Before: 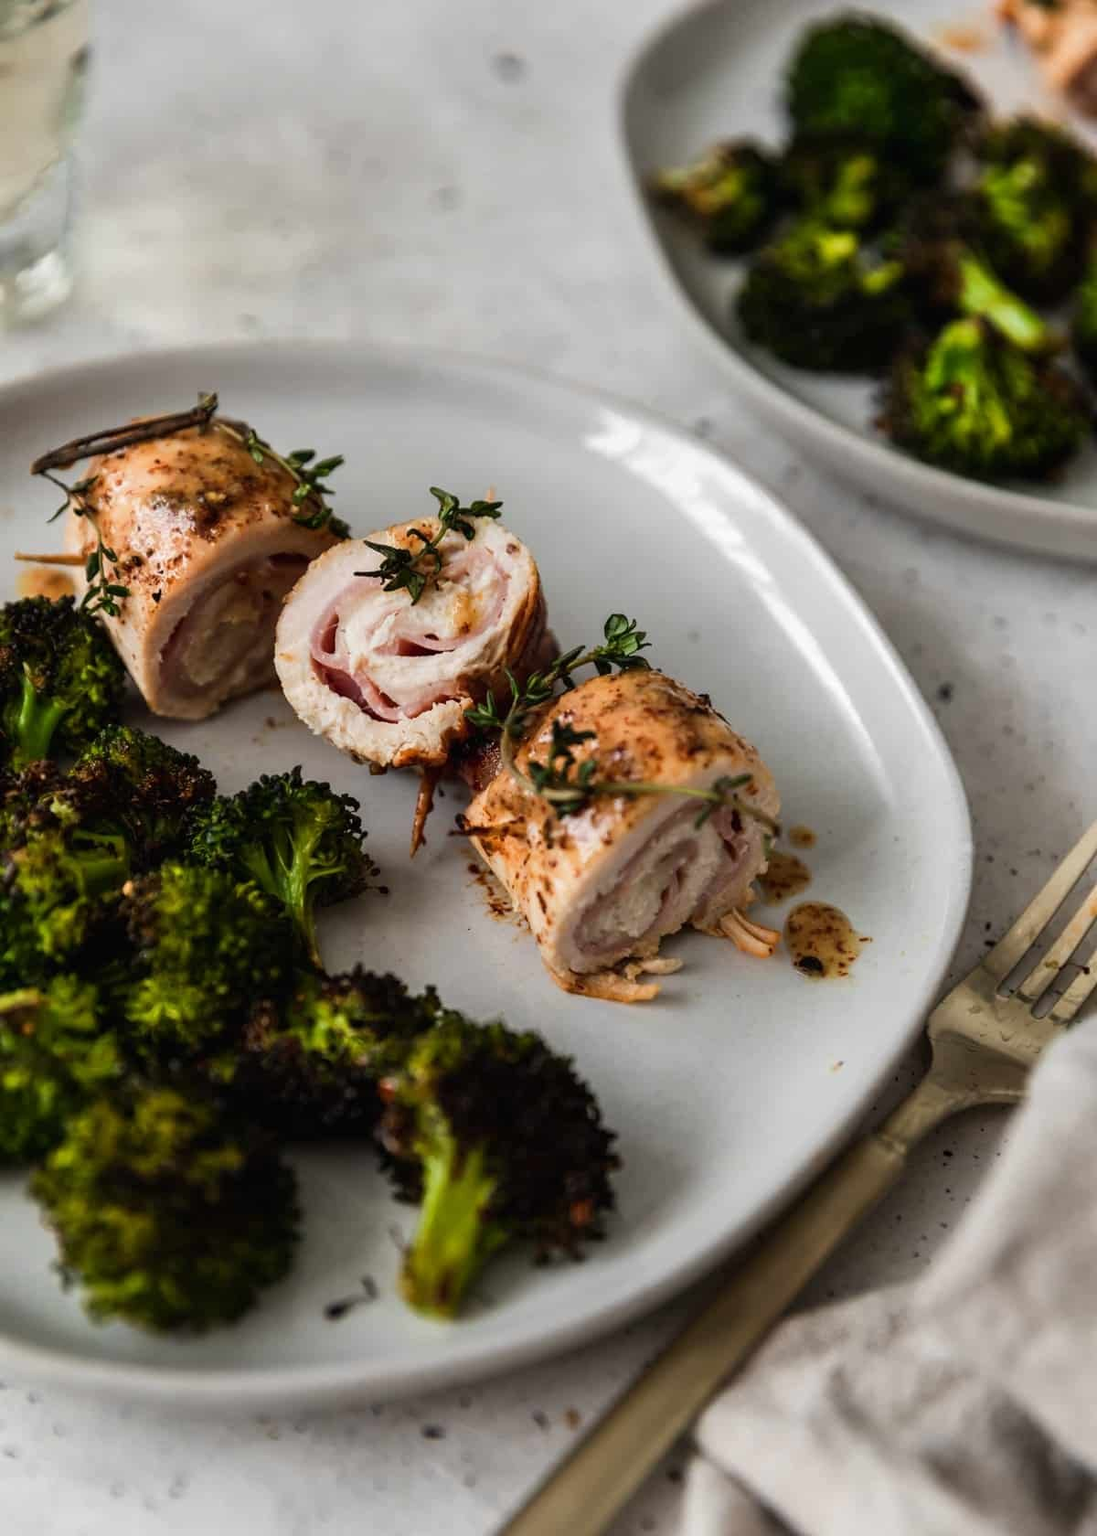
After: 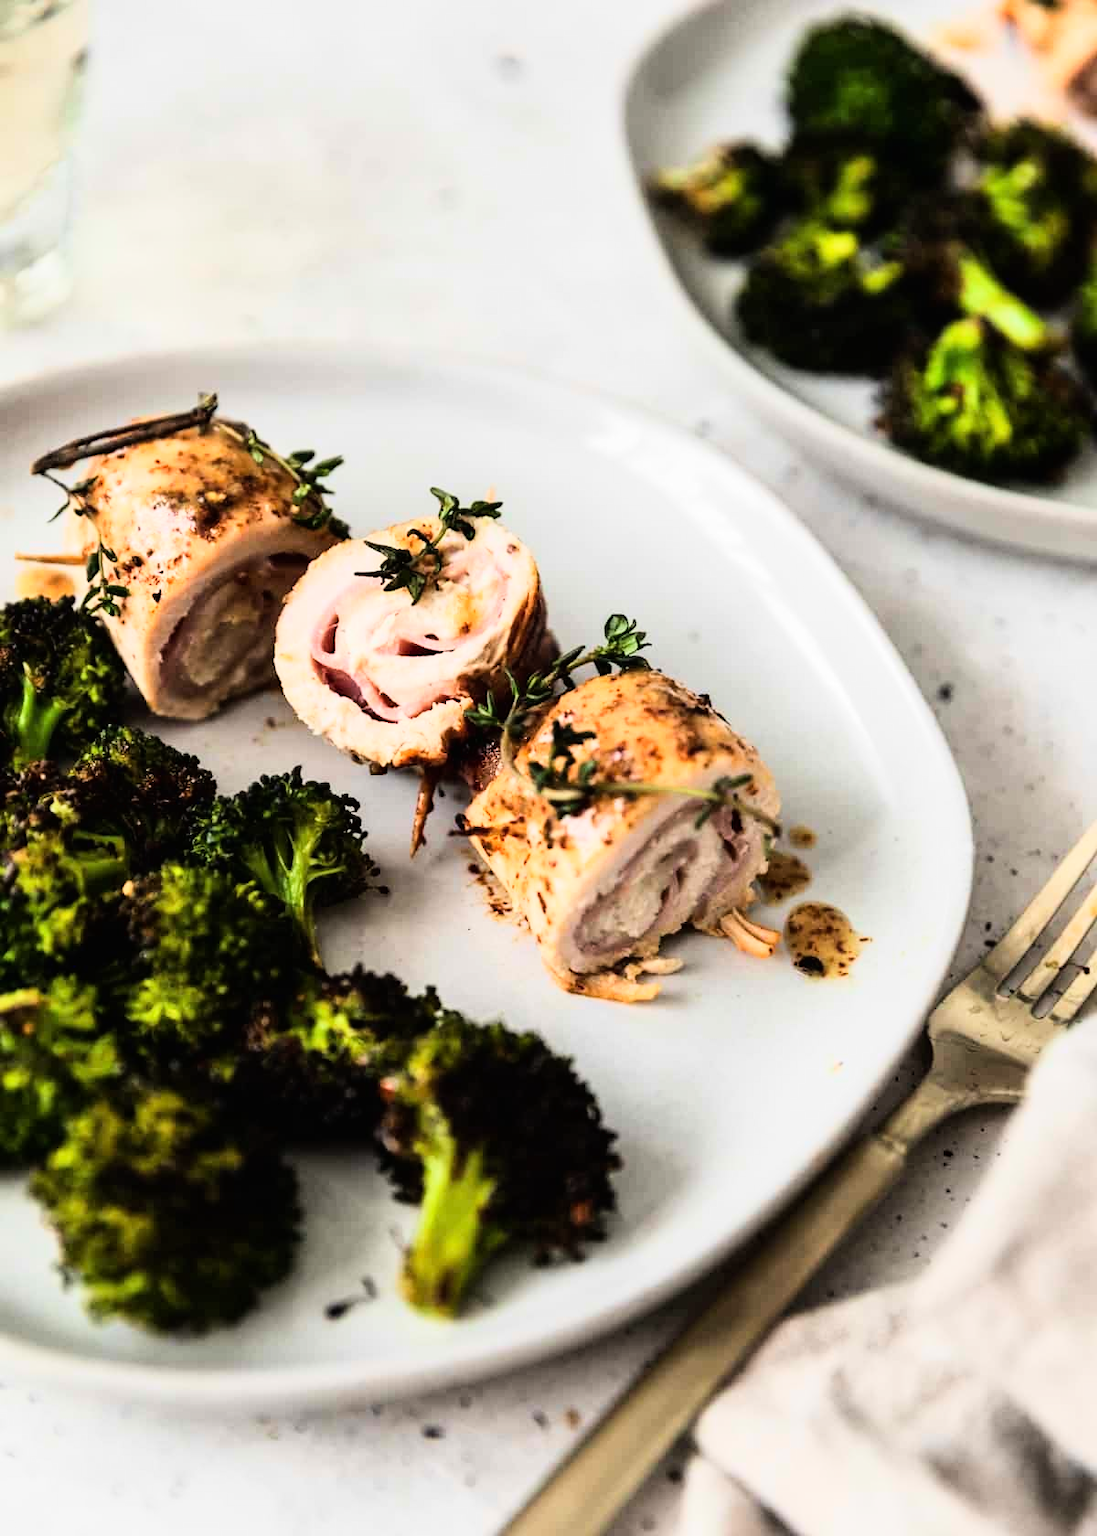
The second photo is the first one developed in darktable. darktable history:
base curve: curves: ch0 [(0, 0) (0, 0.001) (0.001, 0.001) (0.004, 0.002) (0.007, 0.004) (0.015, 0.013) (0.033, 0.045) (0.052, 0.096) (0.075, 0.17) (0.099, 0.241) (0.163, 0.42) (0.219, 0.55) (0.259, 0.616) (0.327, 0.722) (0.365, 0.765) (0.522, 0.873) (0.547, 0.881) (0.689, 0.919) (0.826, 0.952) (1, 1)]
